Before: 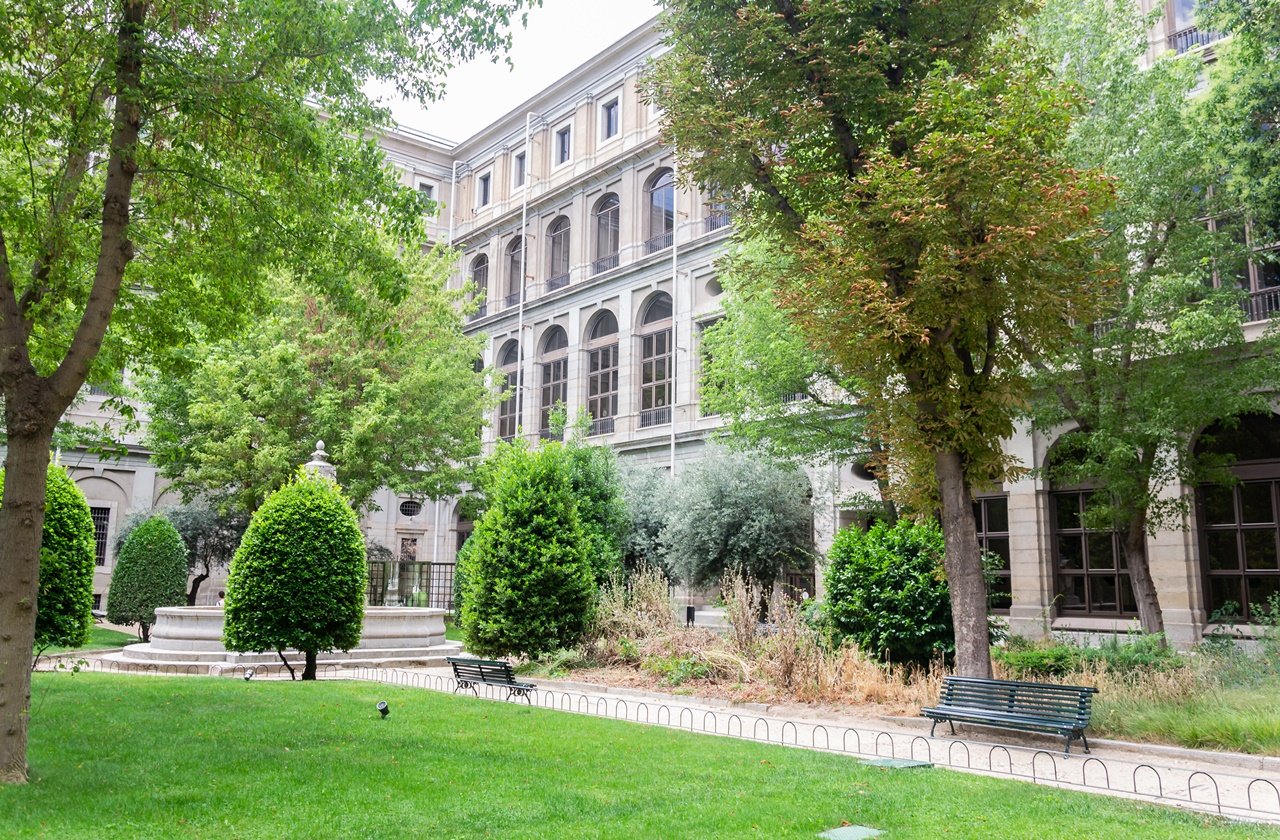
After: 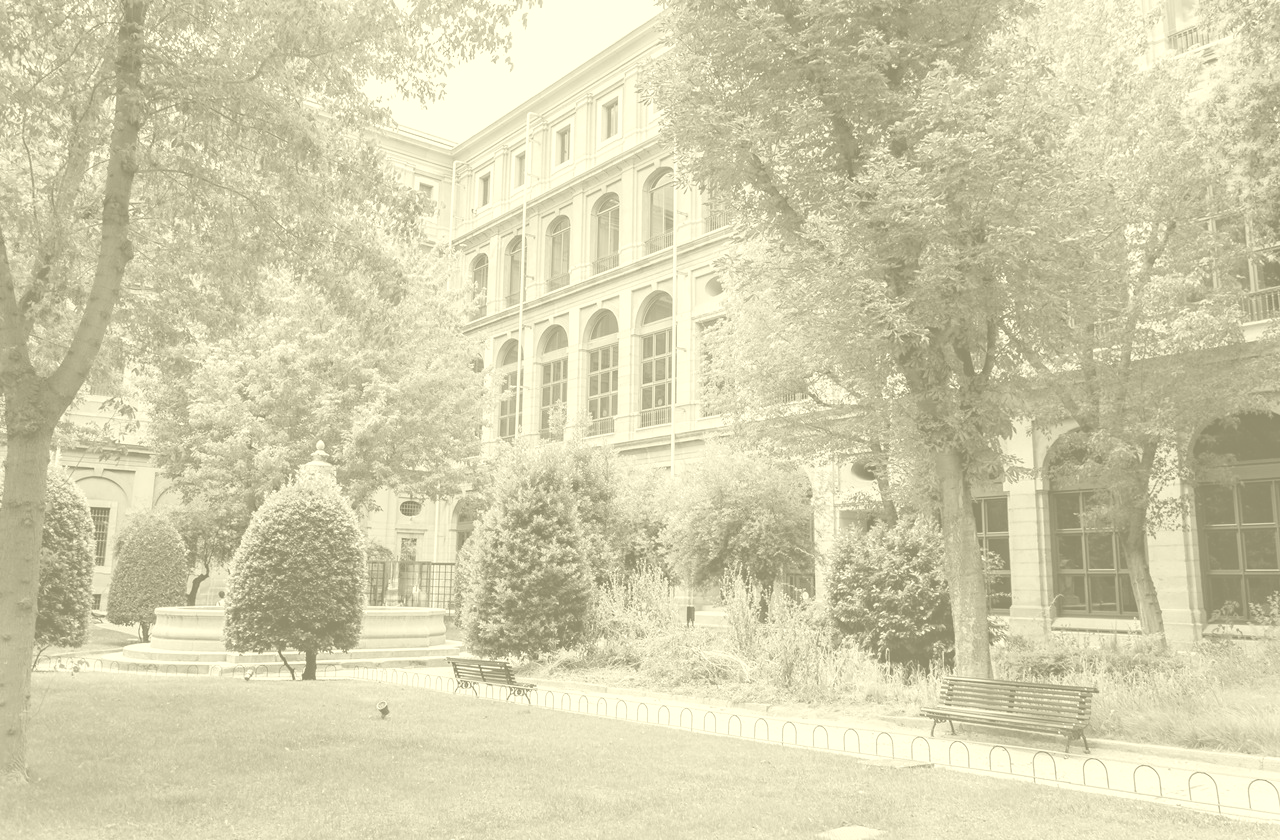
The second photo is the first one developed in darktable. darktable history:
color correction: highlights a* 15, highlights b* 31.55
colorize: hue 43.2°, saturation 40%, version 1
exposure: exposure -0.153 EV, compensate highlight preservation false
